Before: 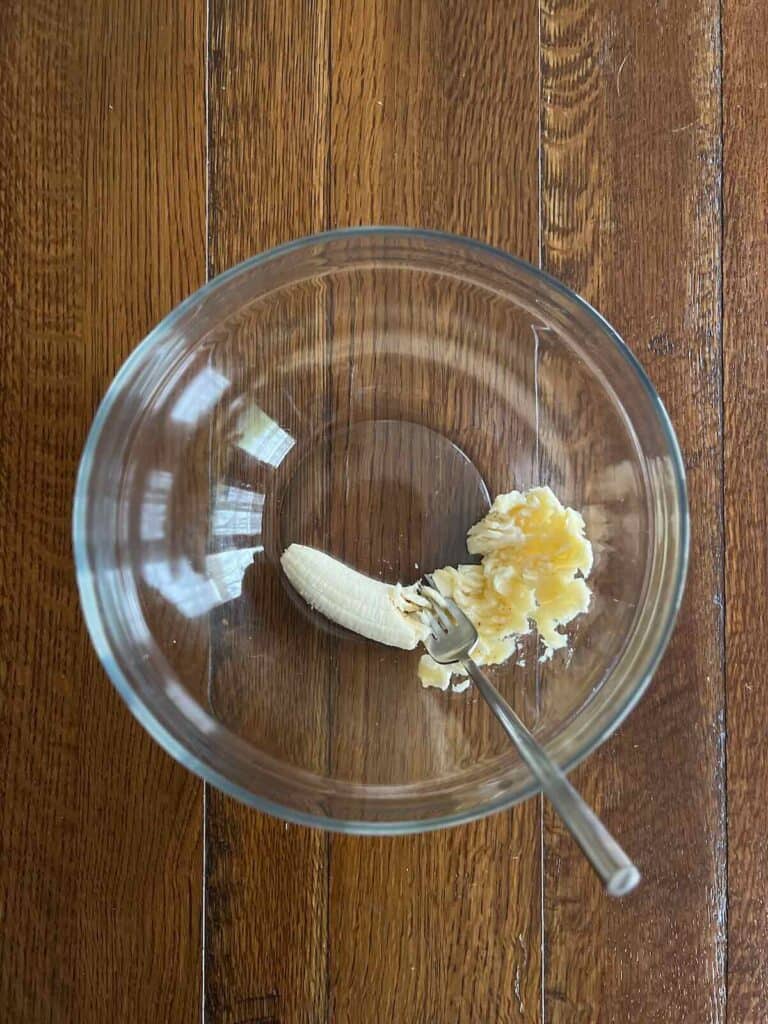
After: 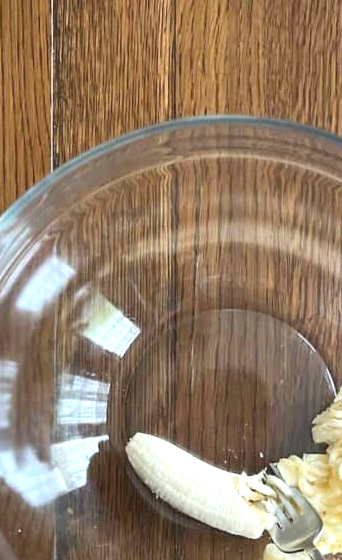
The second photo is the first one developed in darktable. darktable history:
contrast brightness saturation: saturation -0.104
exposure: exposure 0.578 EV, compensate highlight preservation false
crop: left 20.195%, top 10.903%, right 35.245%, bottom 34.346%
